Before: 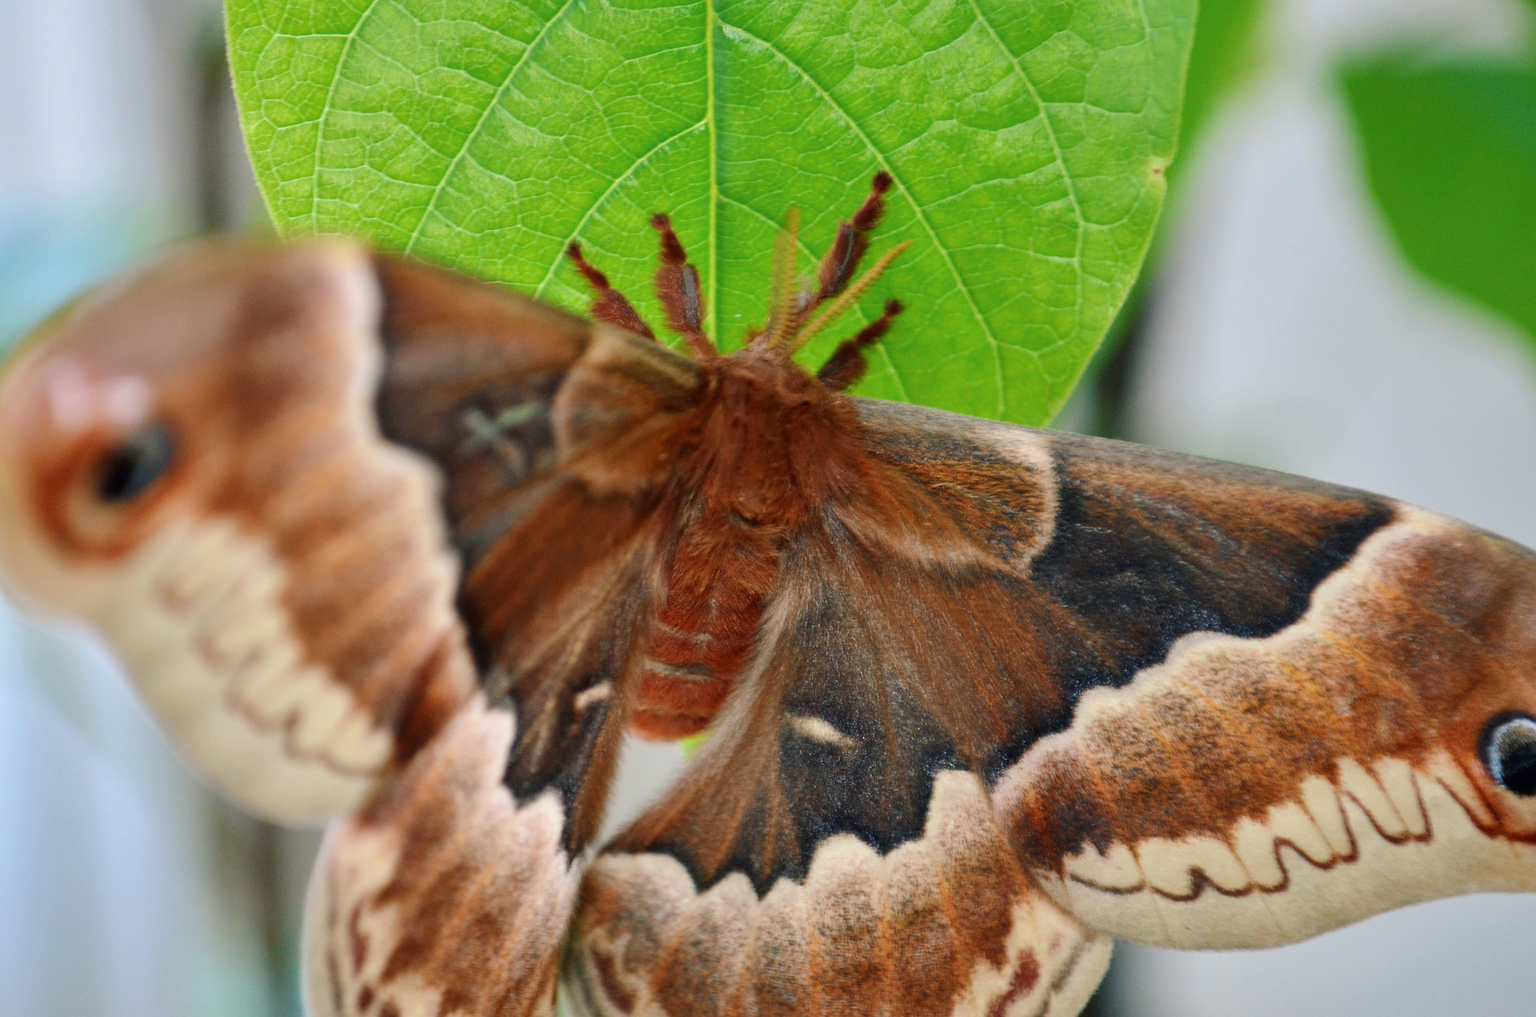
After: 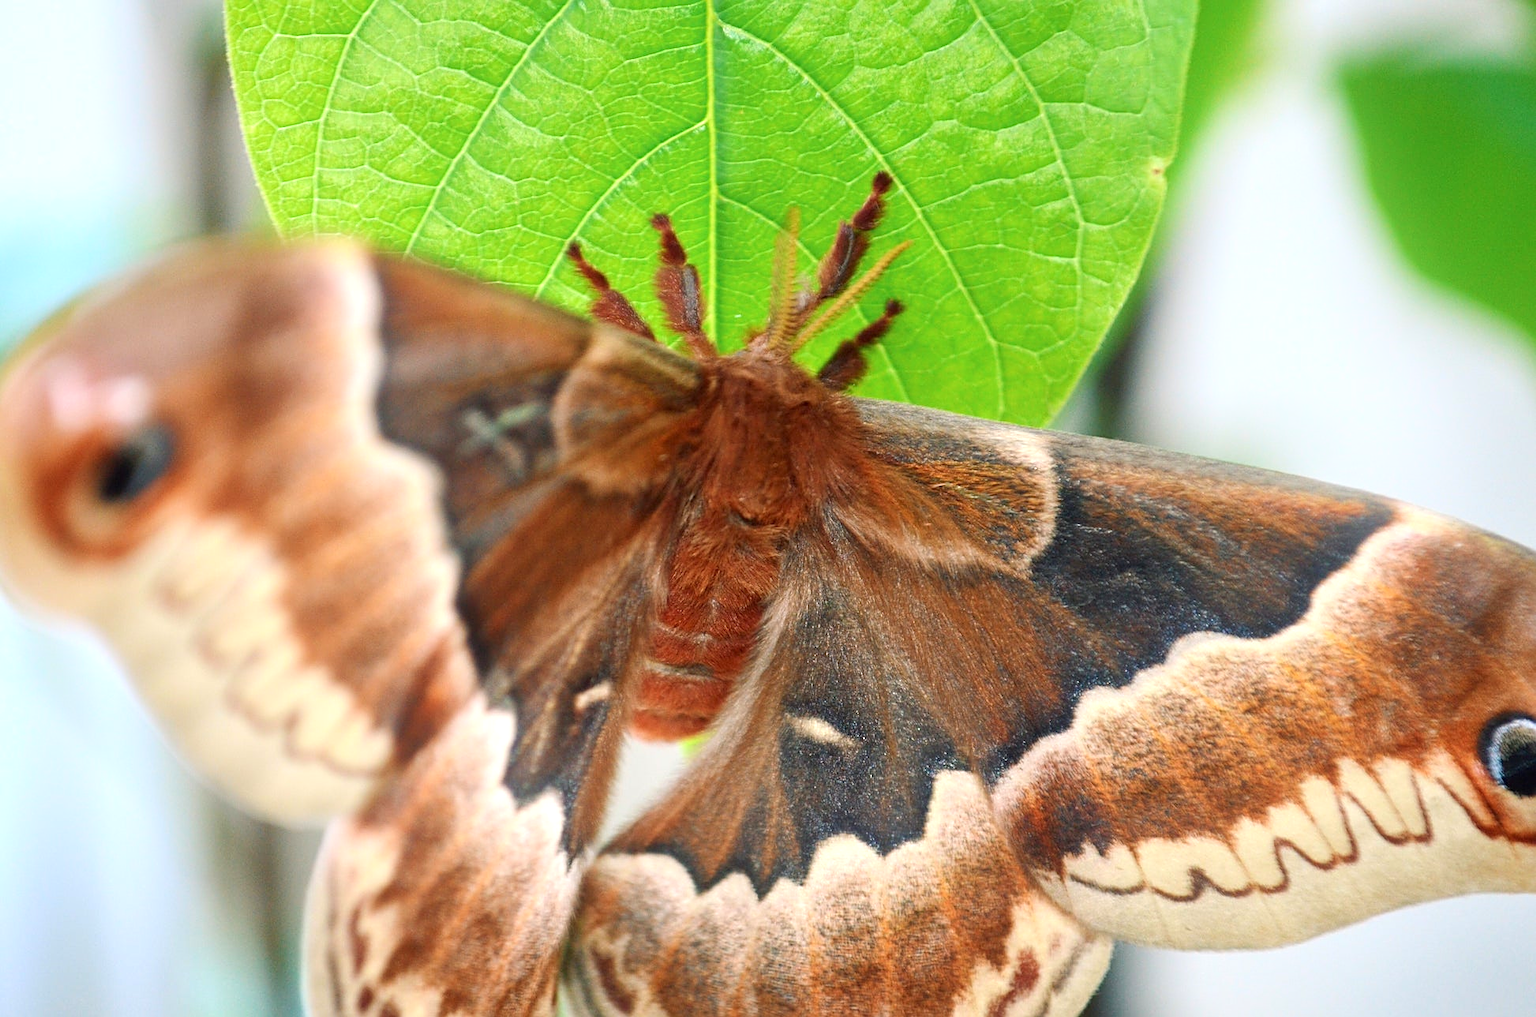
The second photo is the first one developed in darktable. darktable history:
bloom: size 15%, threshold 97%, strength 7%
sharpen: on, module defaults
exposure: exposure 0.636 EV, compensate highlight preservation false
